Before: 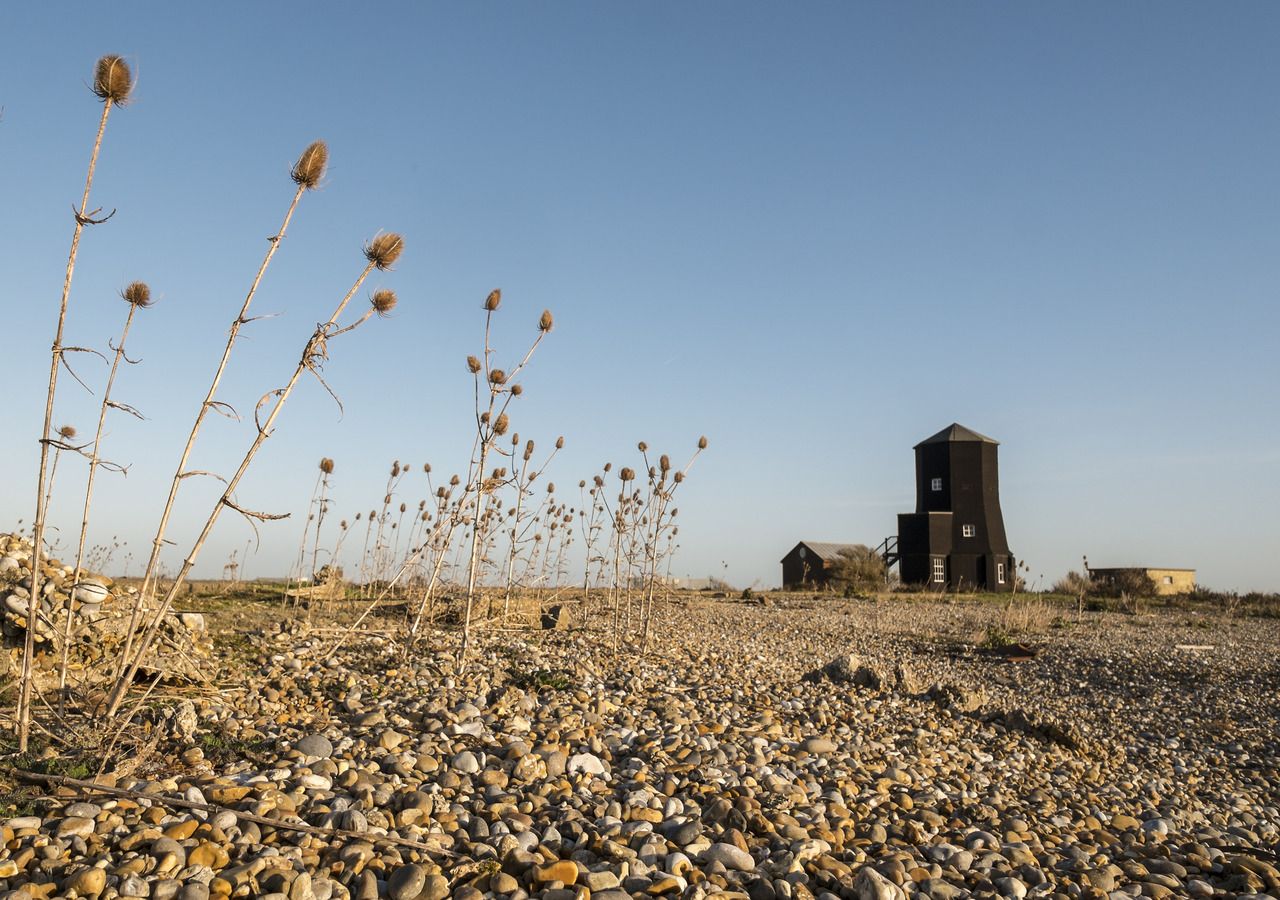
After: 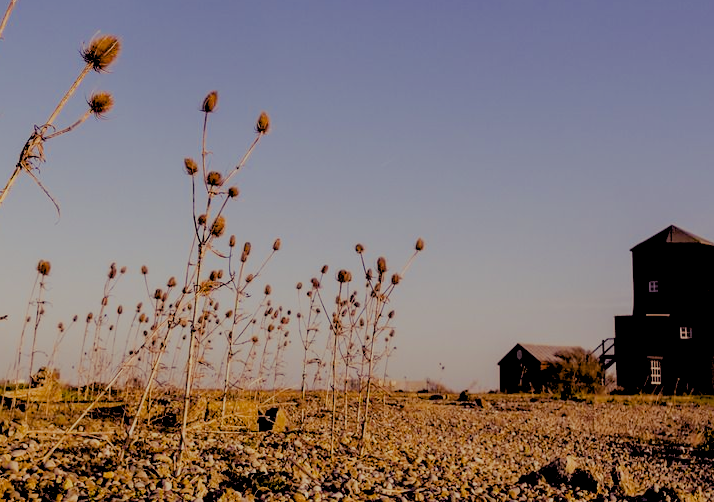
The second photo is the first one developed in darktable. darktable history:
exposure: exposure -1 EV, compensate highlight preservation false
color balance rgb: shadows lift › luminance -21.66%, shadows lift › chroma 8.98%, shadows lift › hue 283.37°, power › chroma 1.55%, power › hue 25.59°, highlights gain › luminance 6.08%, highlights gain › chroma 2.55%, highlights gain › hue 90°, global offset › luminance -0.87%, perceptual saturation grading › global saturation 27.49%, perceptual saturation grading › highlights -28.39%, perceptual saturation grading › mid-tones 15.22%, perceptual saturation grading › shadows 33.98%, perceptual brilliance grading › highlights 10%, perceptual brilliance grading › mid-tones 5%
filmic rgb: black relative exposure -7.65 EV, white relative exposure 4.56 EV, hardness 3.61
crop and rotate: left 22.13%, top 22.054%, right 22.026%, bottom 22.102%
rgb levels: preserve colors sum RGB, levels [[0.038, 0.433, 0.934], [0, 0.5, 1], [0, 0.5, 1]]
